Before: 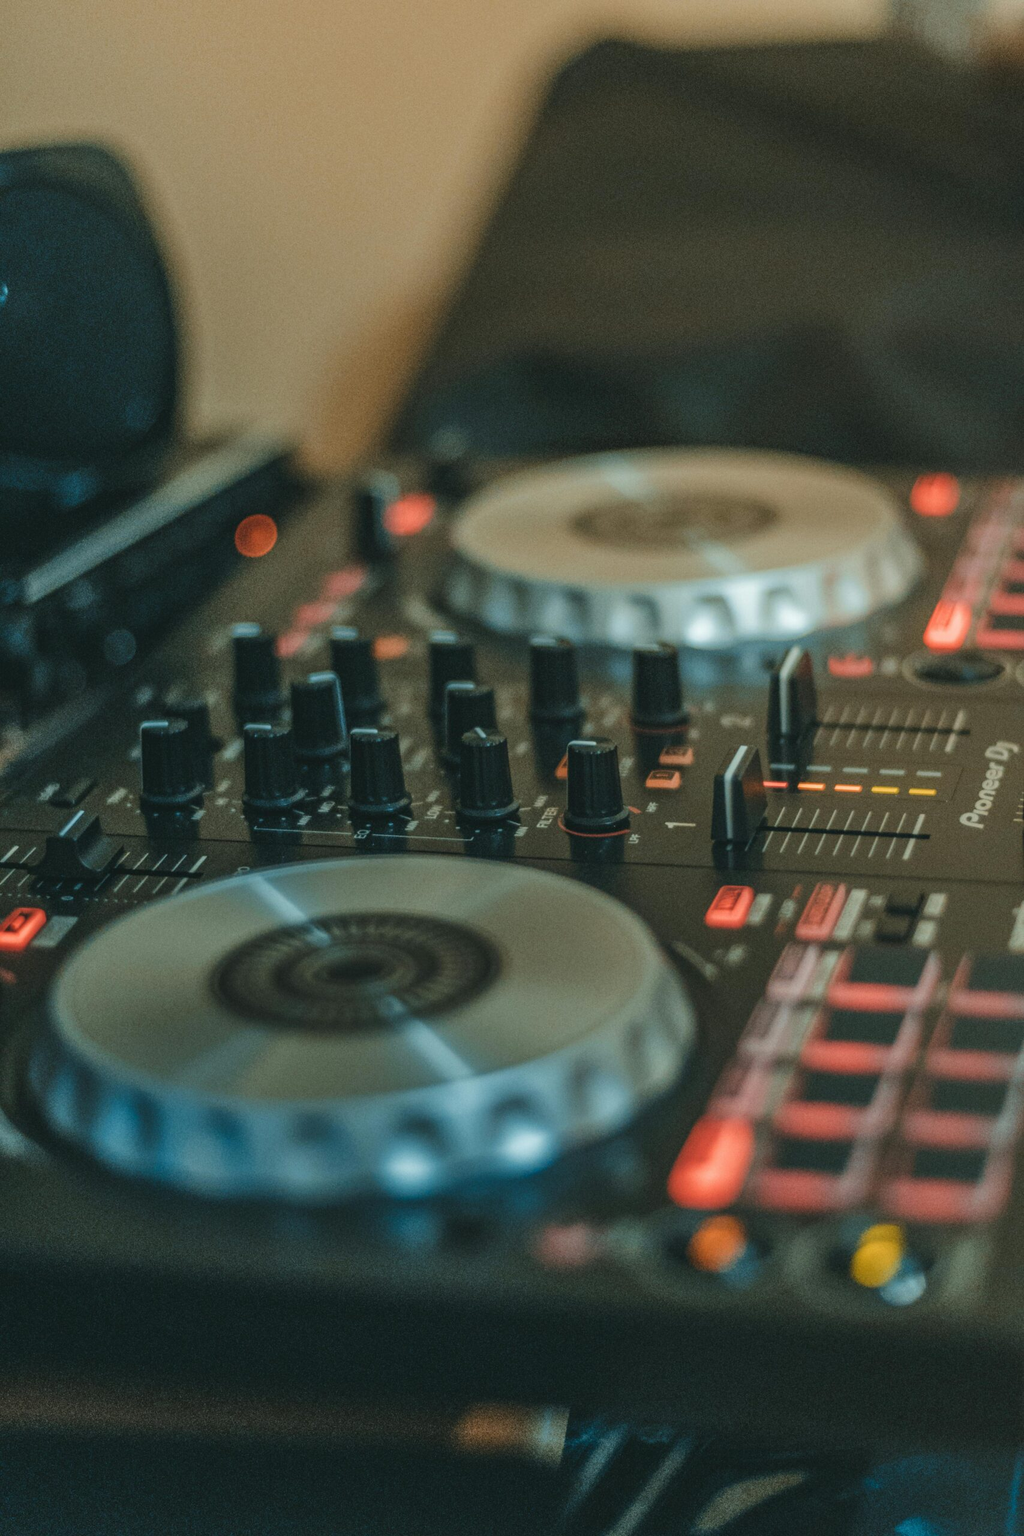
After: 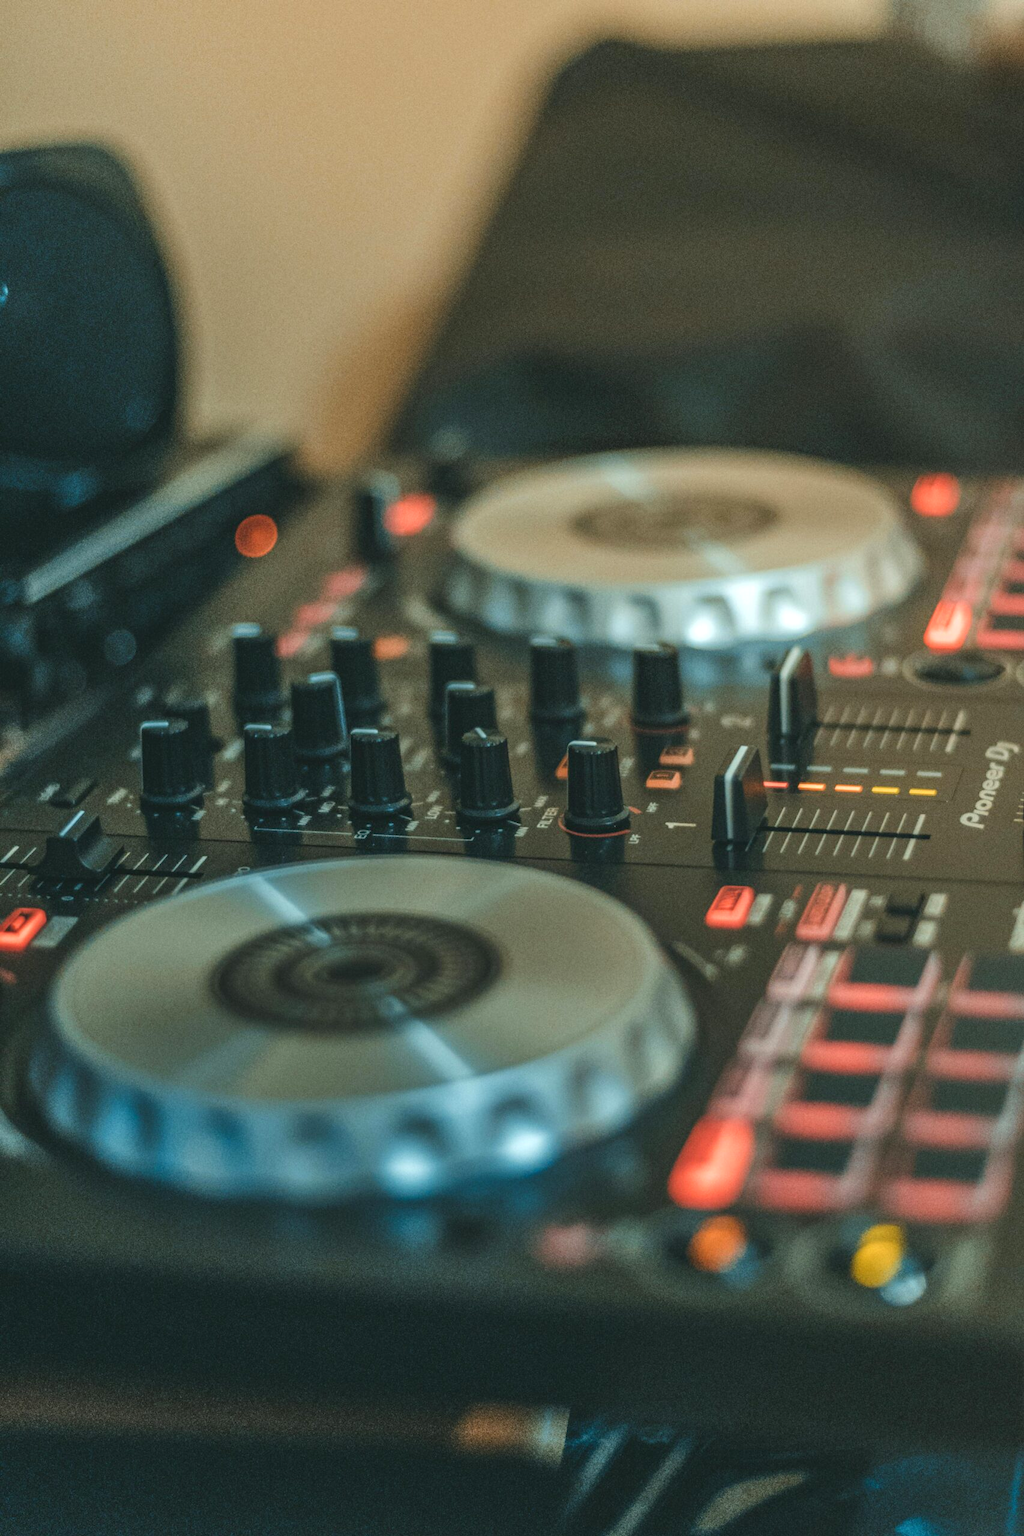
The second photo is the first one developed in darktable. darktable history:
exposure: black level correction 0, exposure 0.394 EV, compensate highlight preservation false
